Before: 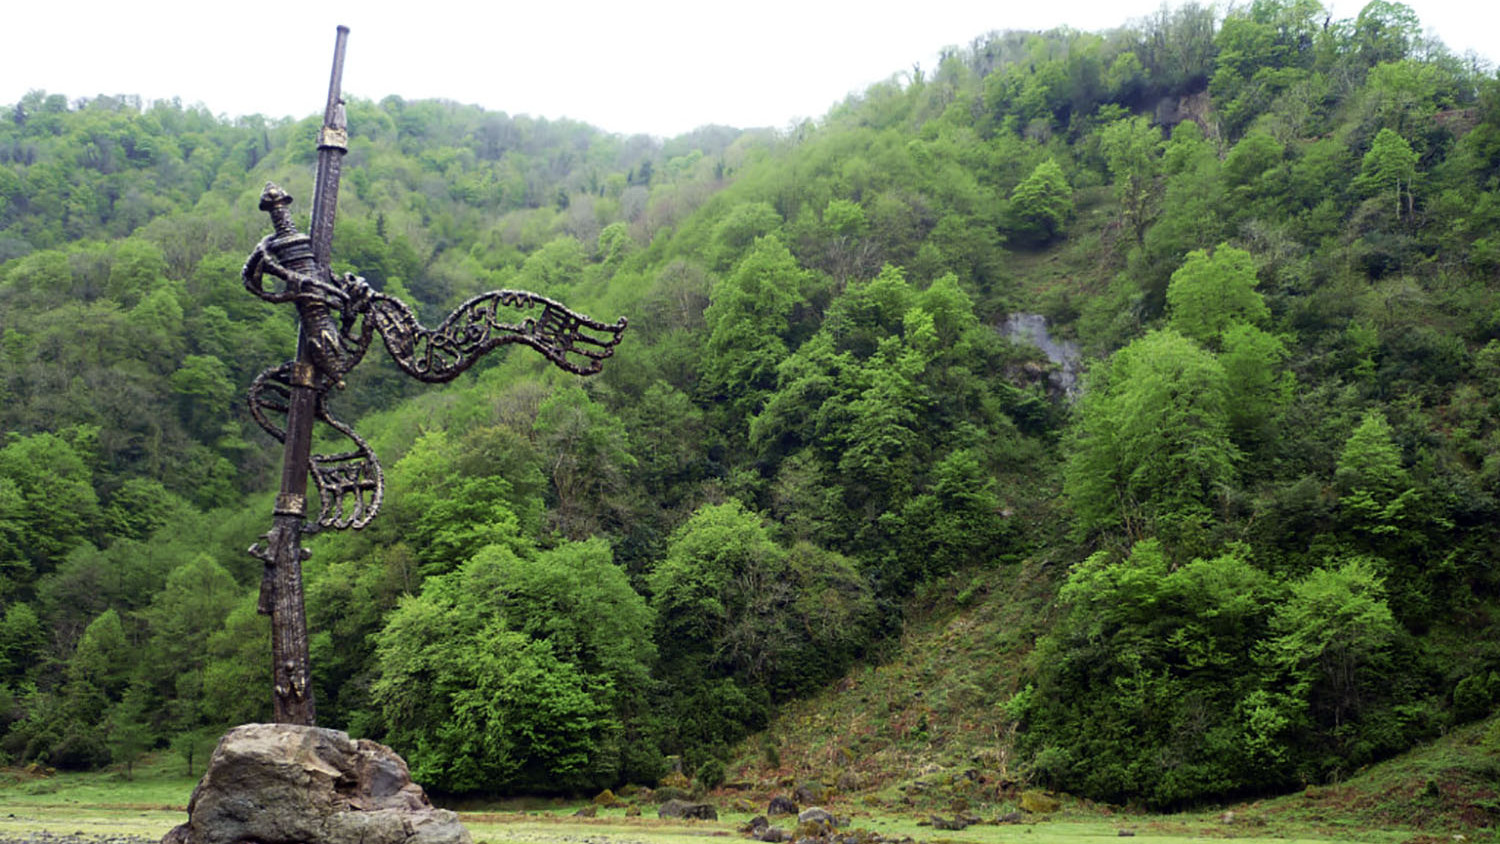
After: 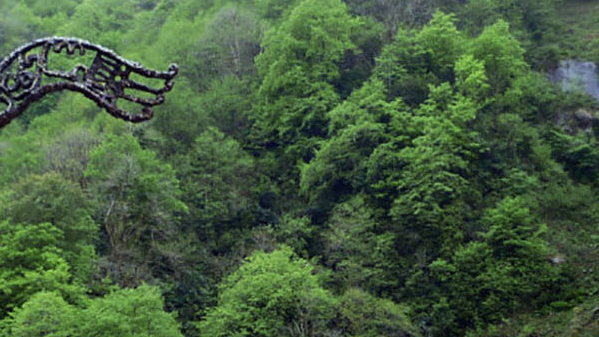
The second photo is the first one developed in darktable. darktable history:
white balance: red 0.924, blue 1.095
crop: left 30%, top 30%, right 30%, bottom 30%
